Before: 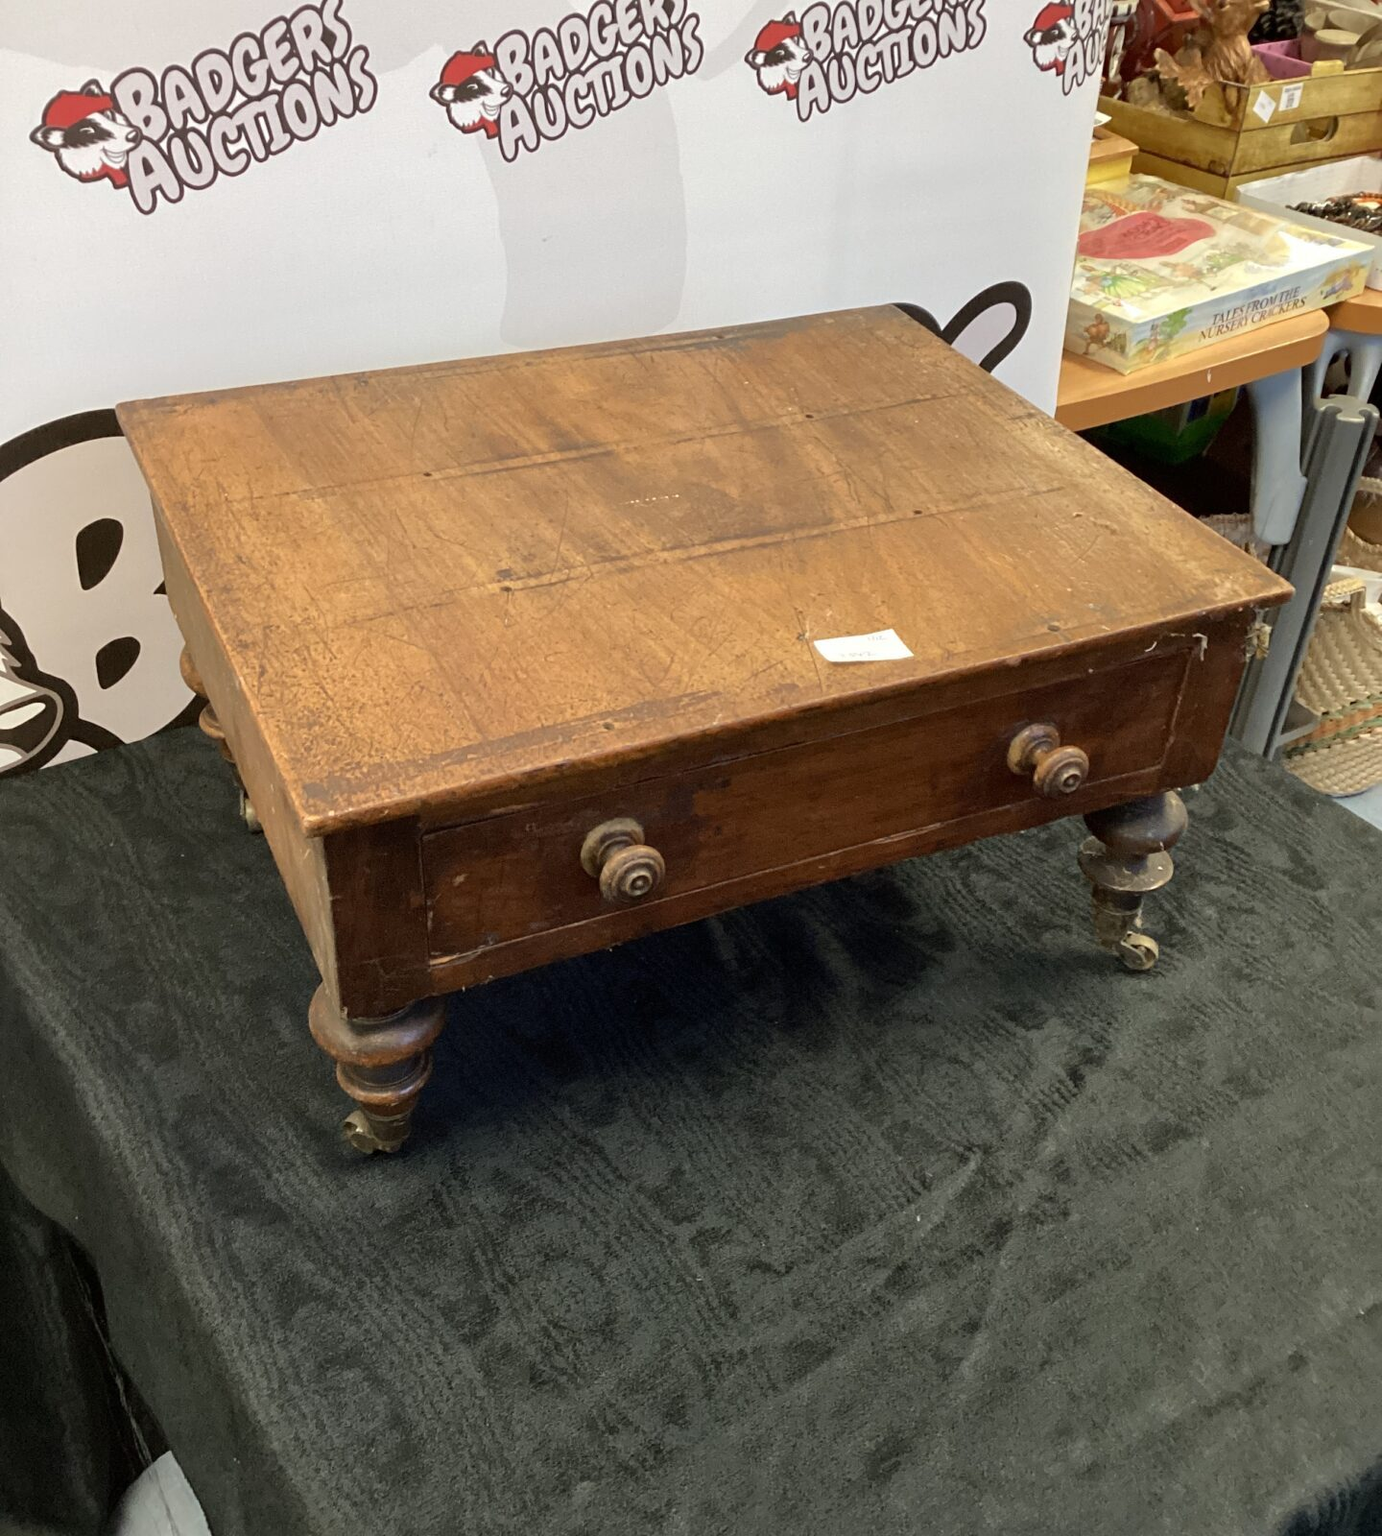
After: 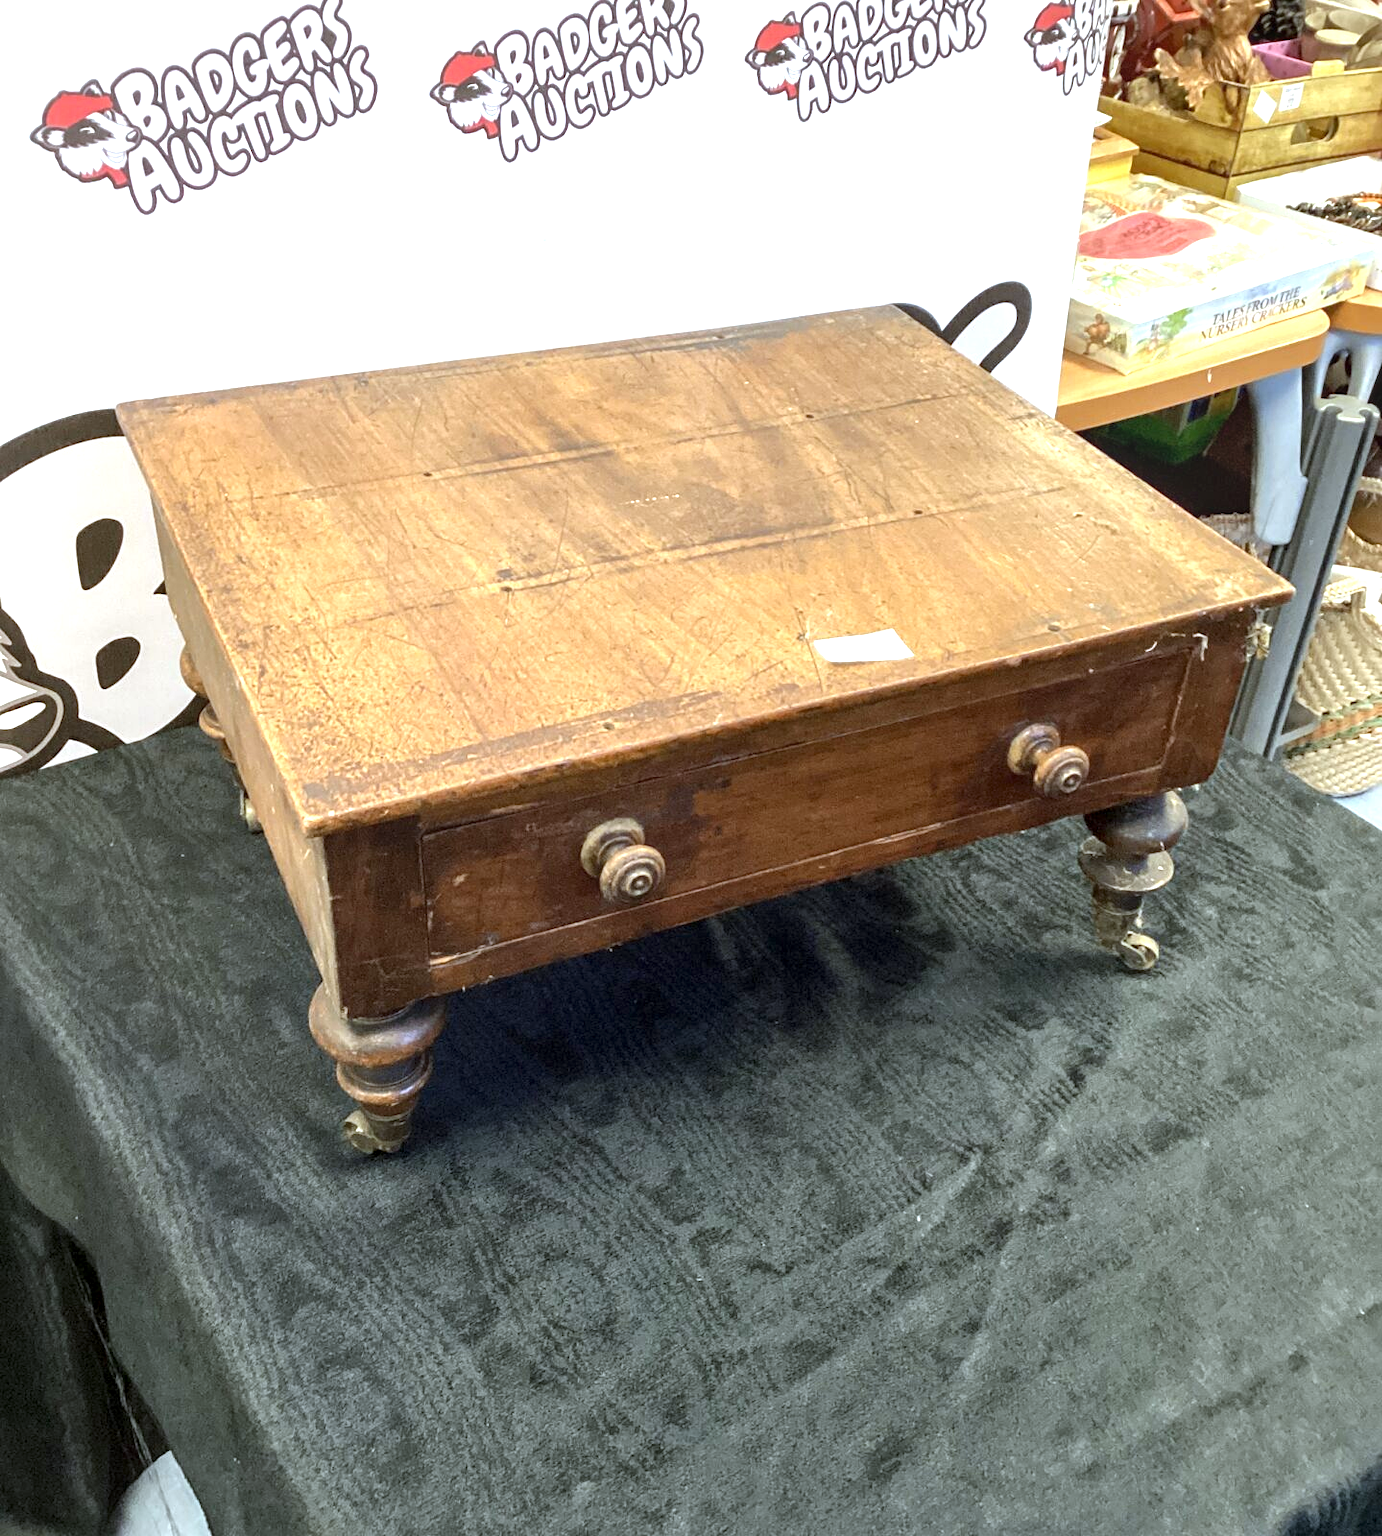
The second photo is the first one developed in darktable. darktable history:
local contrast: on, module defaults
exposure: black level correction 0, exposure 1.1 EV, compensate exposure bias true, compensate highlight preservation false
white balance: red 0.924, blue 1.095
